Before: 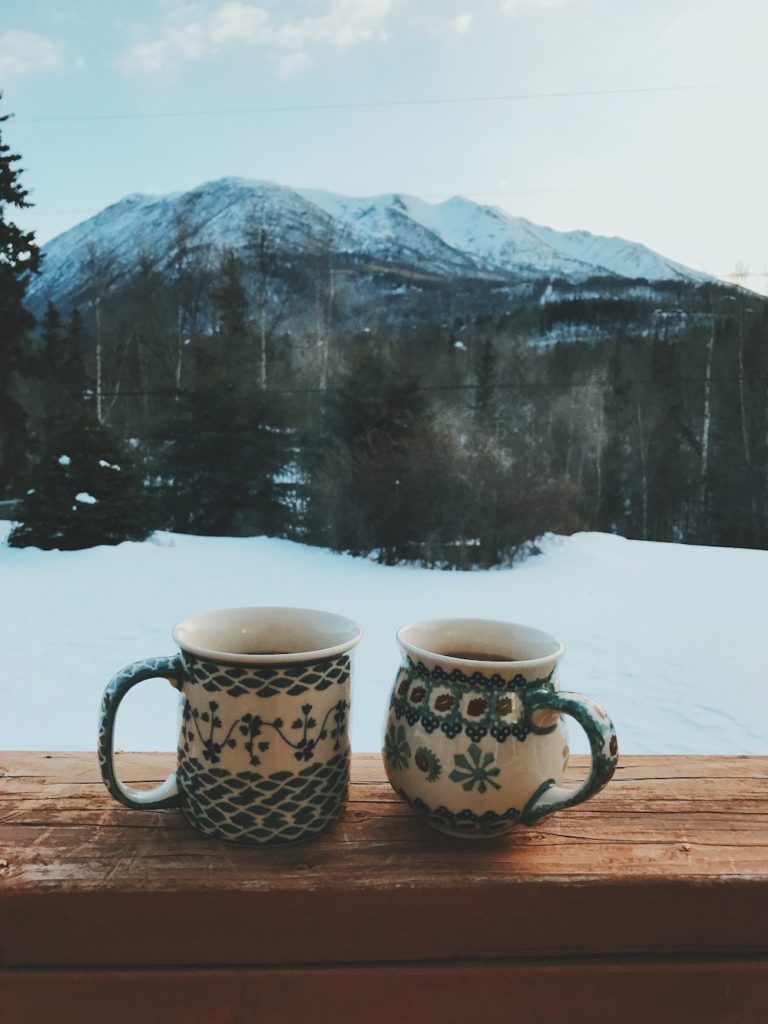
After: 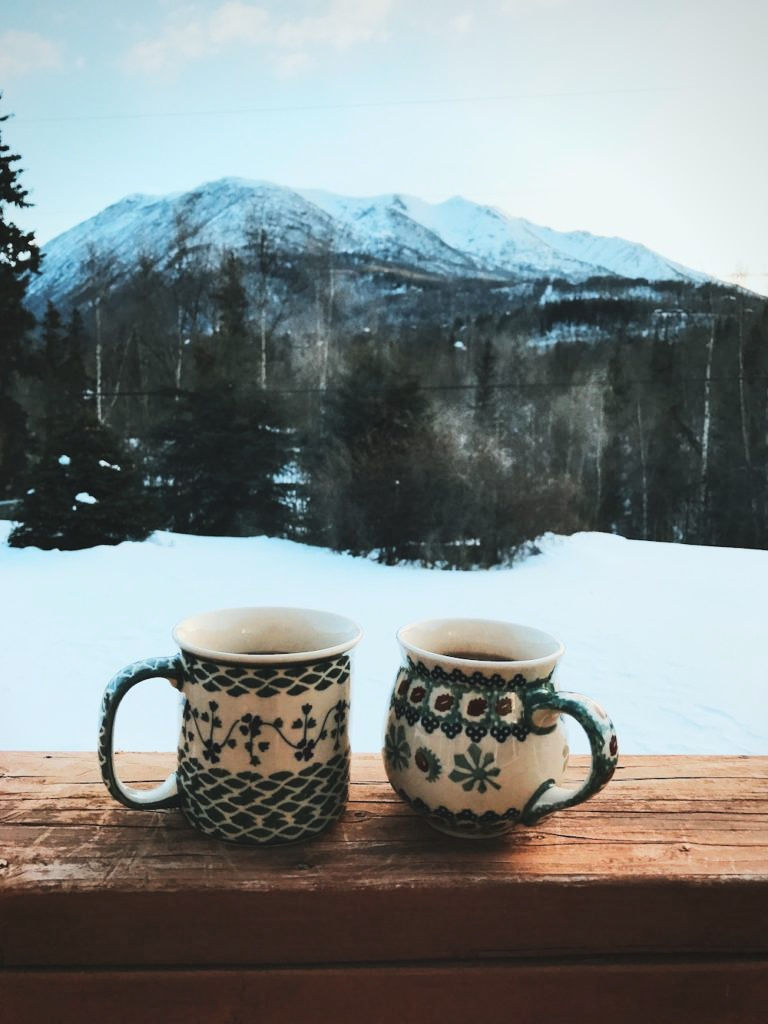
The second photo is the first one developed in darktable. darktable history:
base curve: curves: ch0 [(0, 0) (0.032, 0.025) (0.121, 0.166) (0.206, 0.329) (0.605, 0.79) (1, 1)]
vignetting: brightness -0.315, saturation -0.062, center (0, 0.01)
